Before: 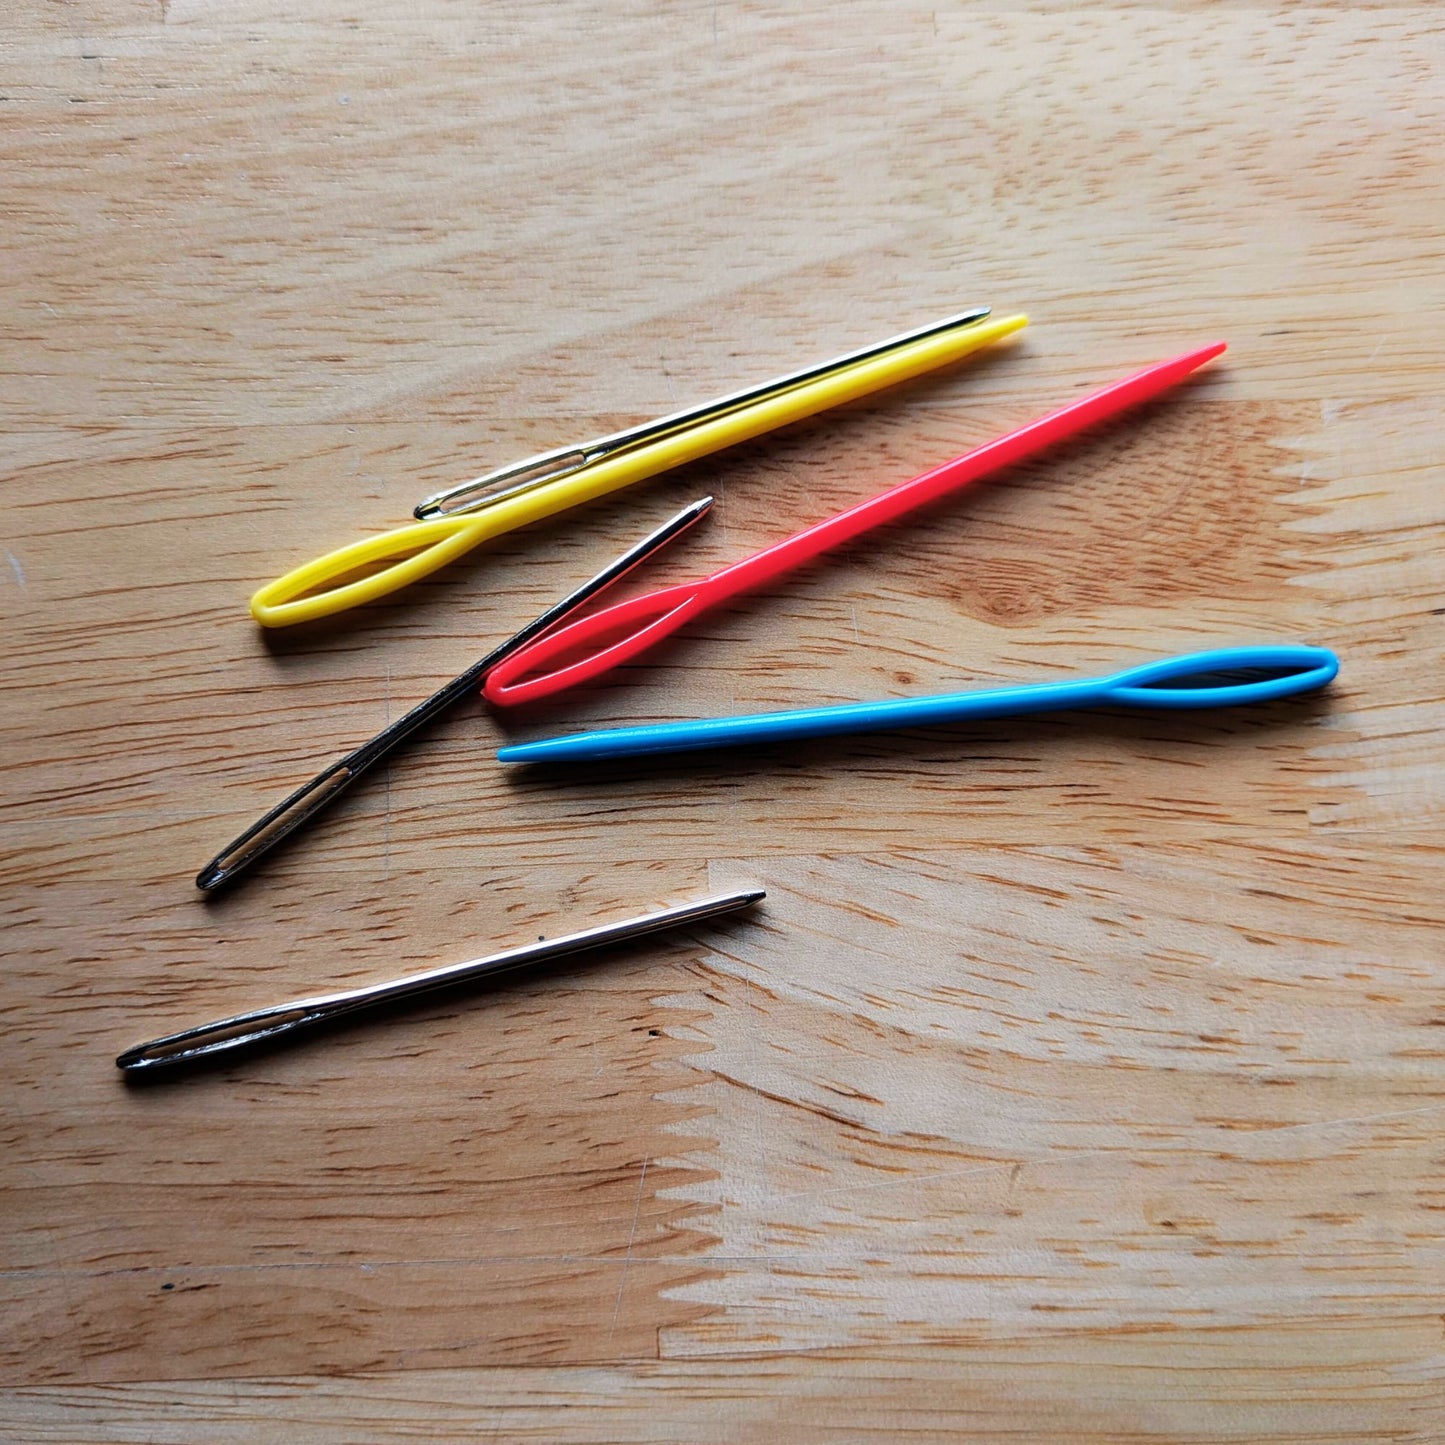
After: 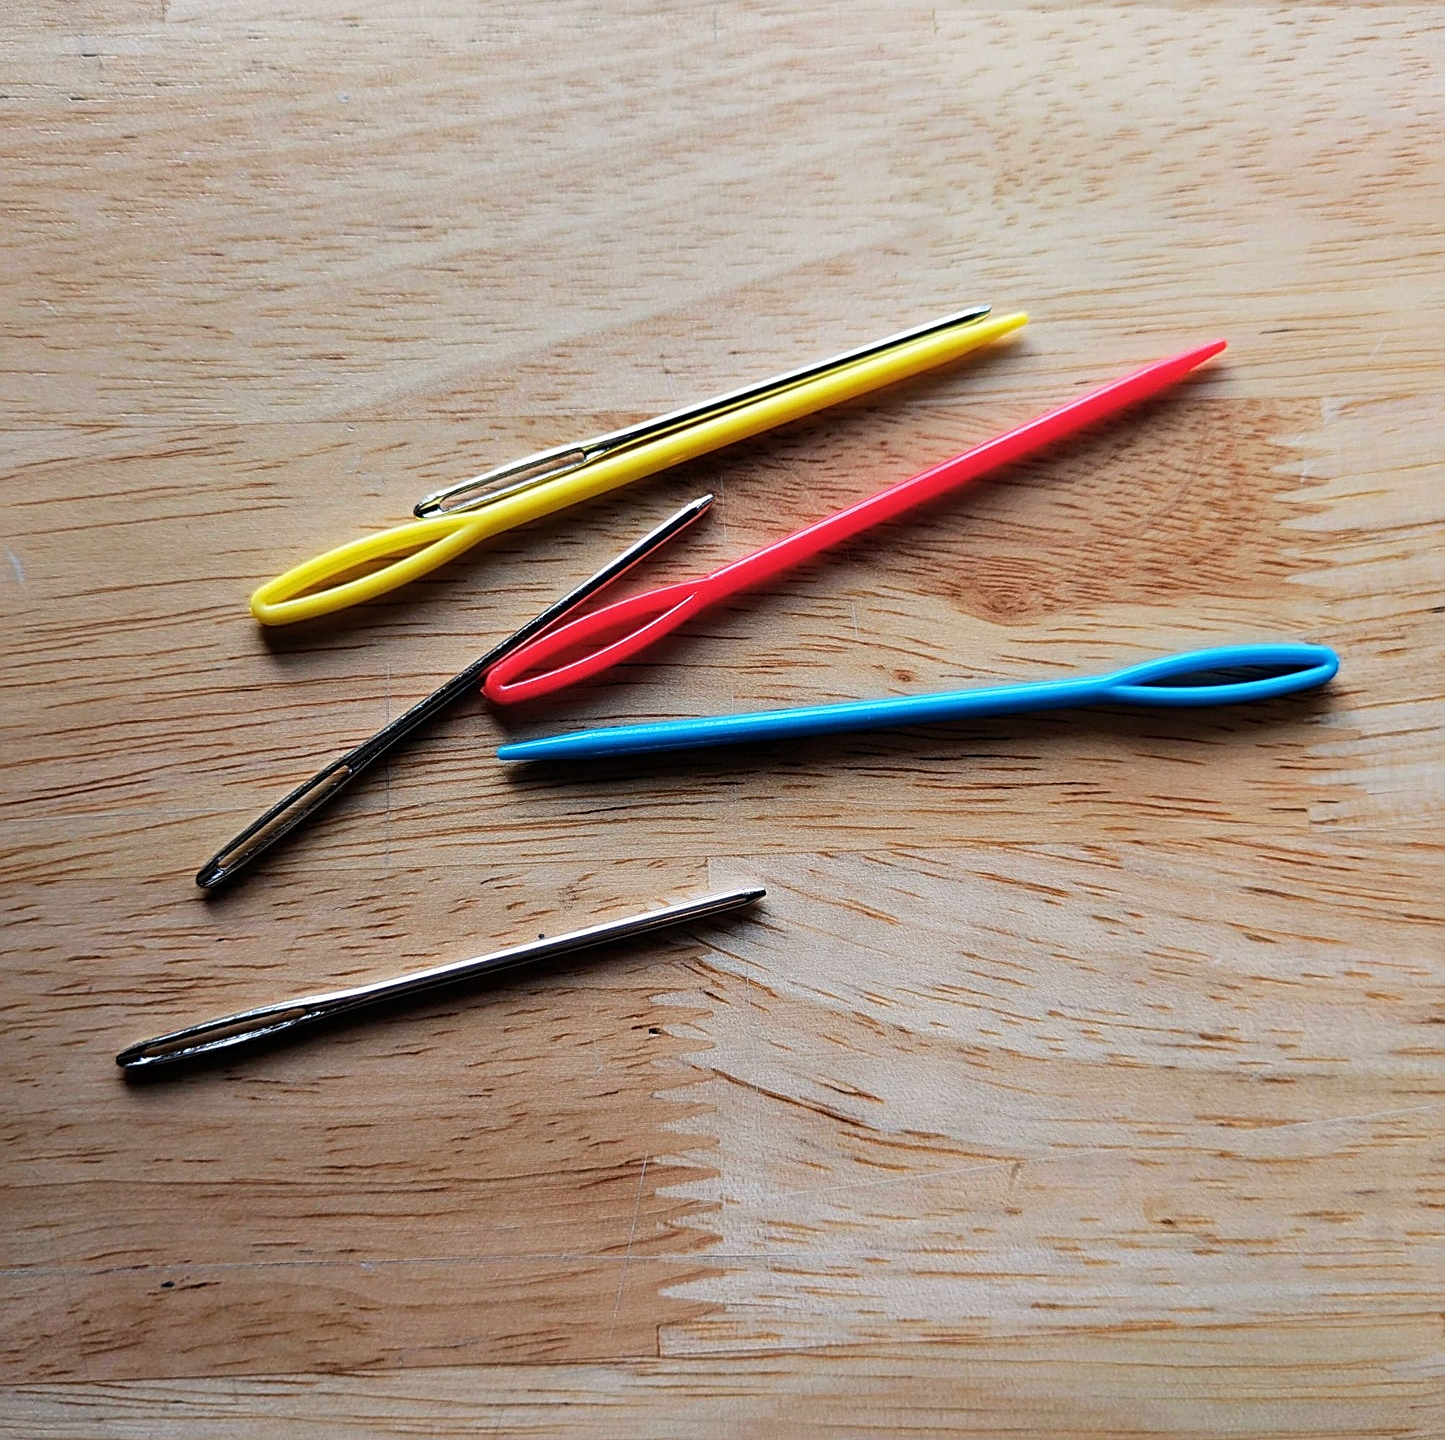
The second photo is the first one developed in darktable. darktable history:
crop: top 0.19%, bottom 0.103%
exposure: black level correction 0, compensate highlight preservation false
sharpen: on, module defaults
